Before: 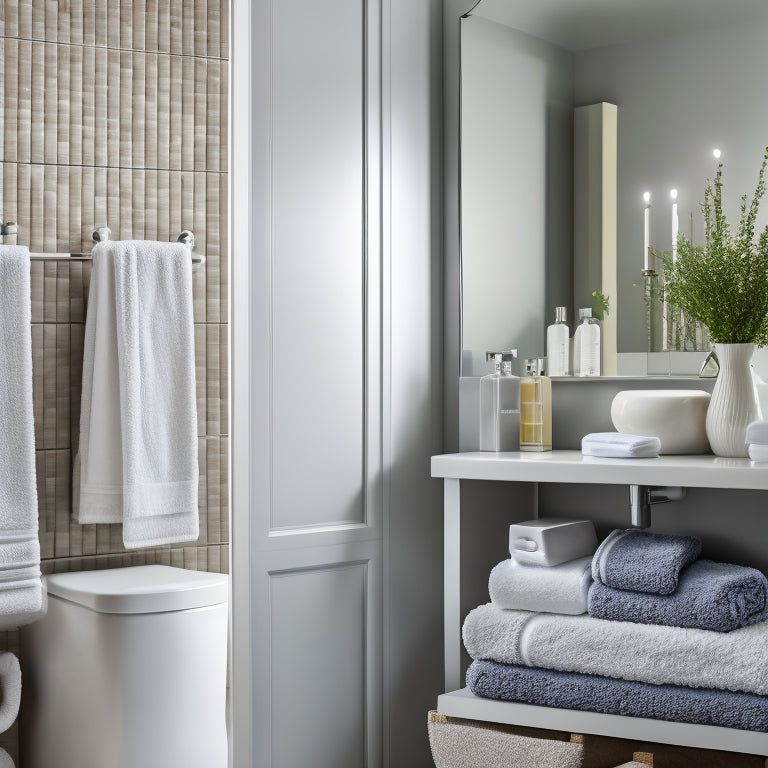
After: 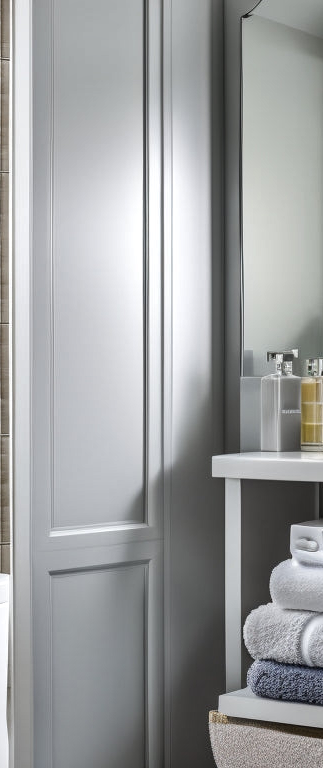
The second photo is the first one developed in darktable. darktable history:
crop: left 28.583%, right 29.231%
local contrast: on, module defaults
shadows and highlights: shadows 60, soften with gaussian
